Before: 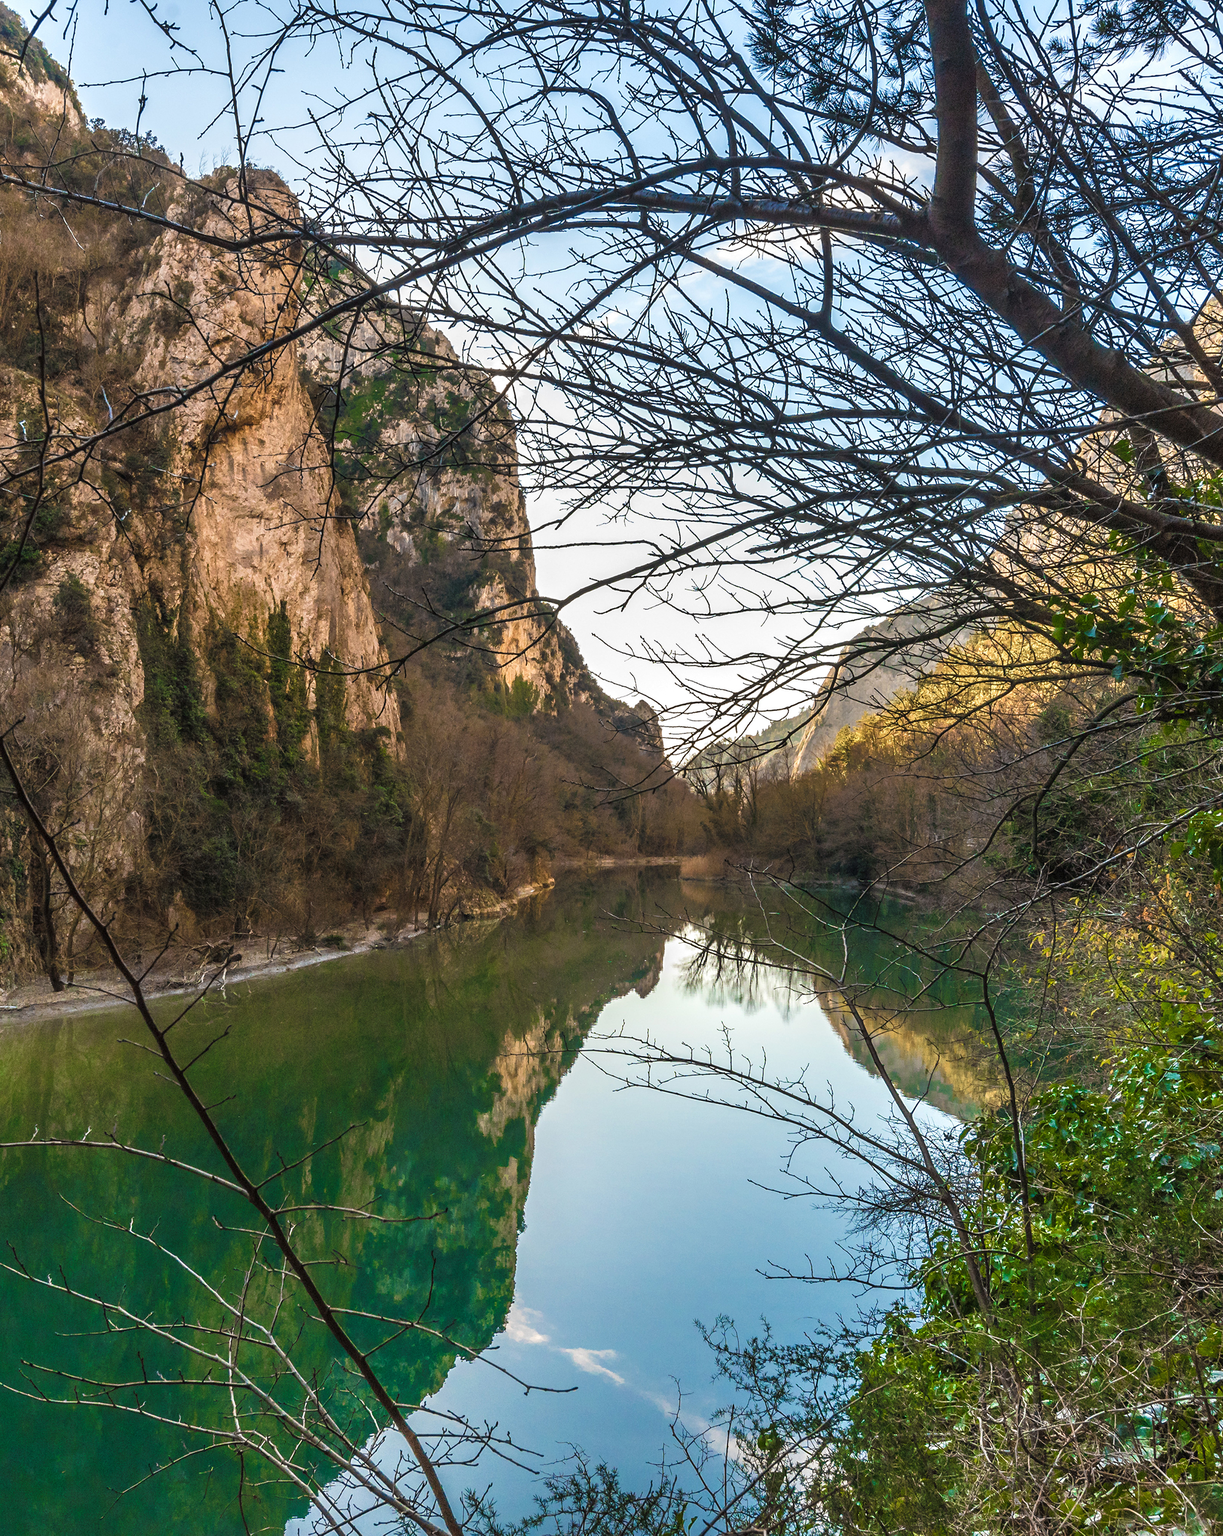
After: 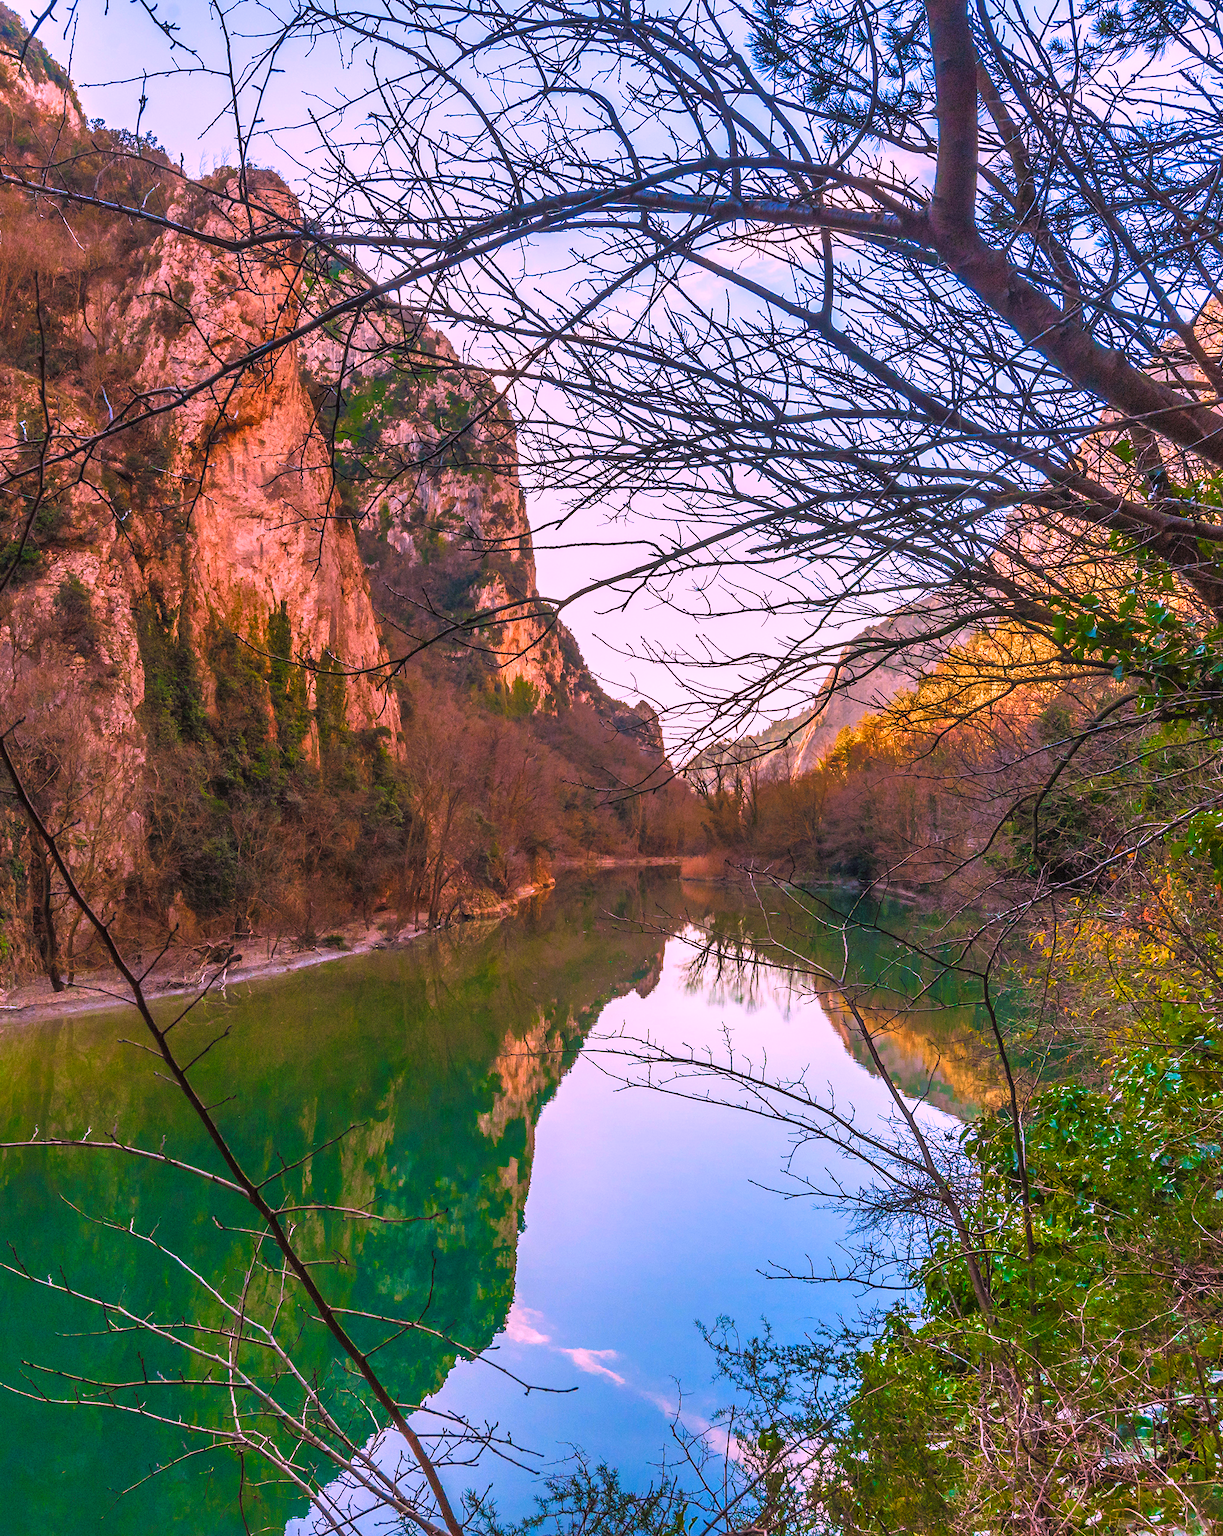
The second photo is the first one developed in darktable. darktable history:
color correction: highlights a* 18.81, highlights b* -12, saturation 1.7
shadows and highlights: shadows 42.64, highlights 8.07
